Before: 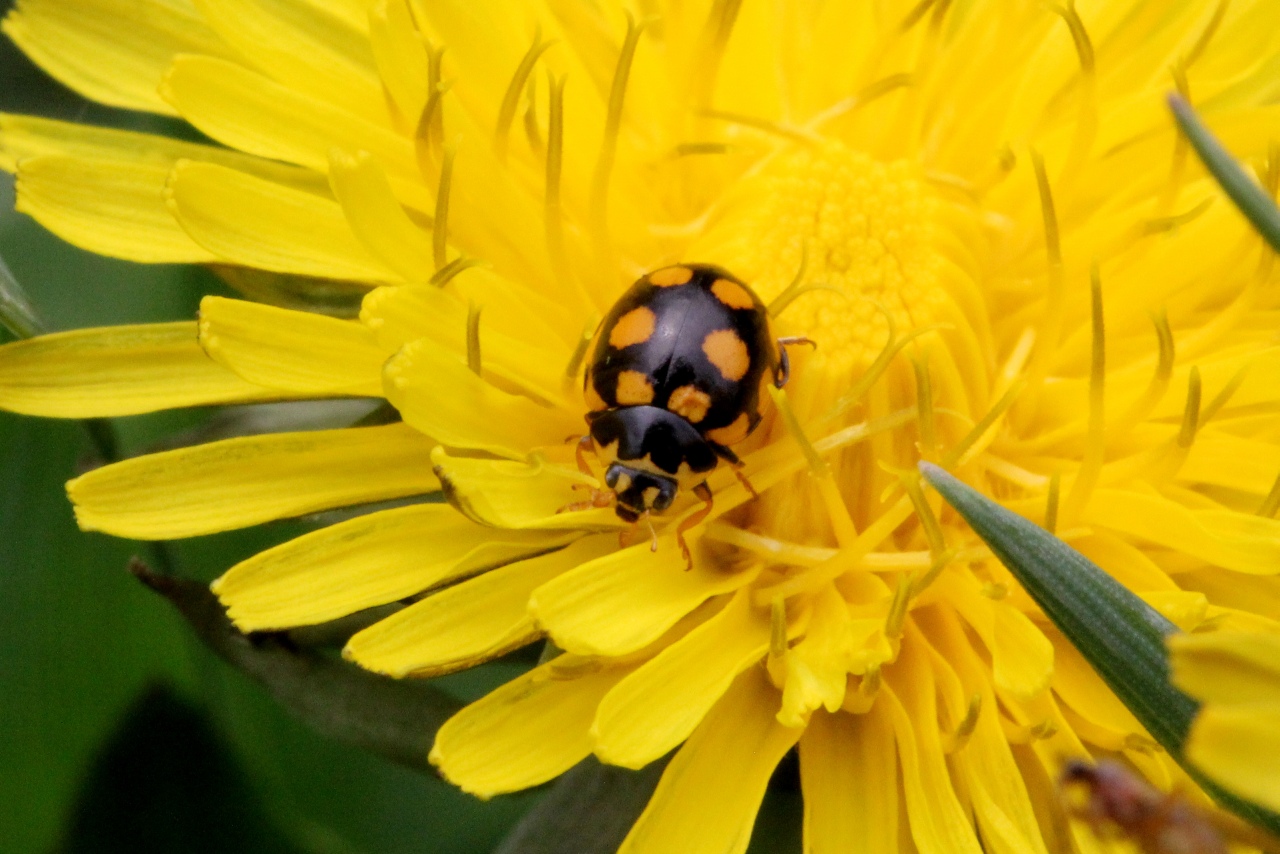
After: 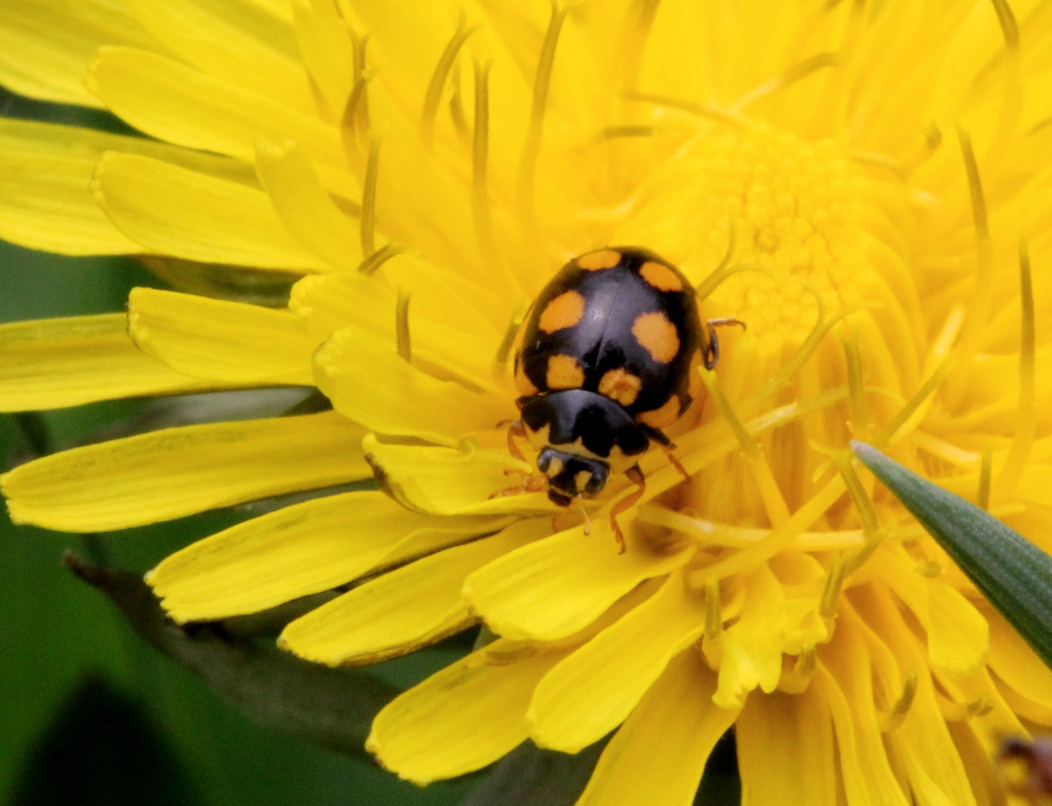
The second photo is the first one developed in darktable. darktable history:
crop and rotate: angle 1°, left 4.281%, top 0.642%, right 11.383%, bottom 2.486%
color balance rgb: on, module defaults
